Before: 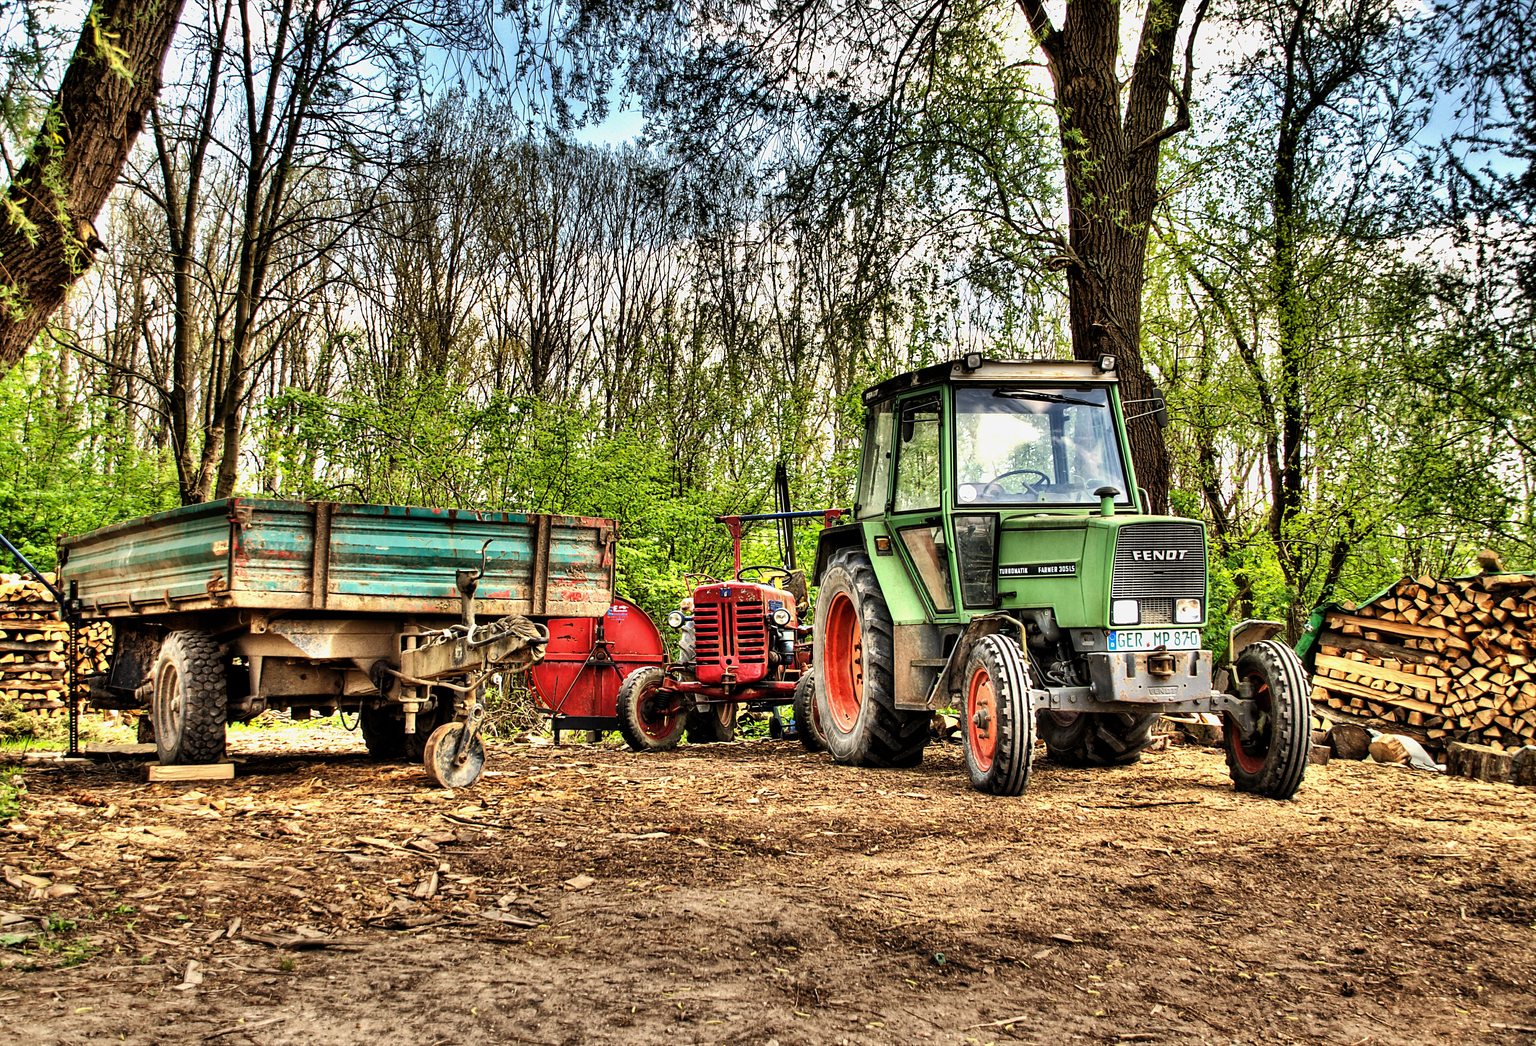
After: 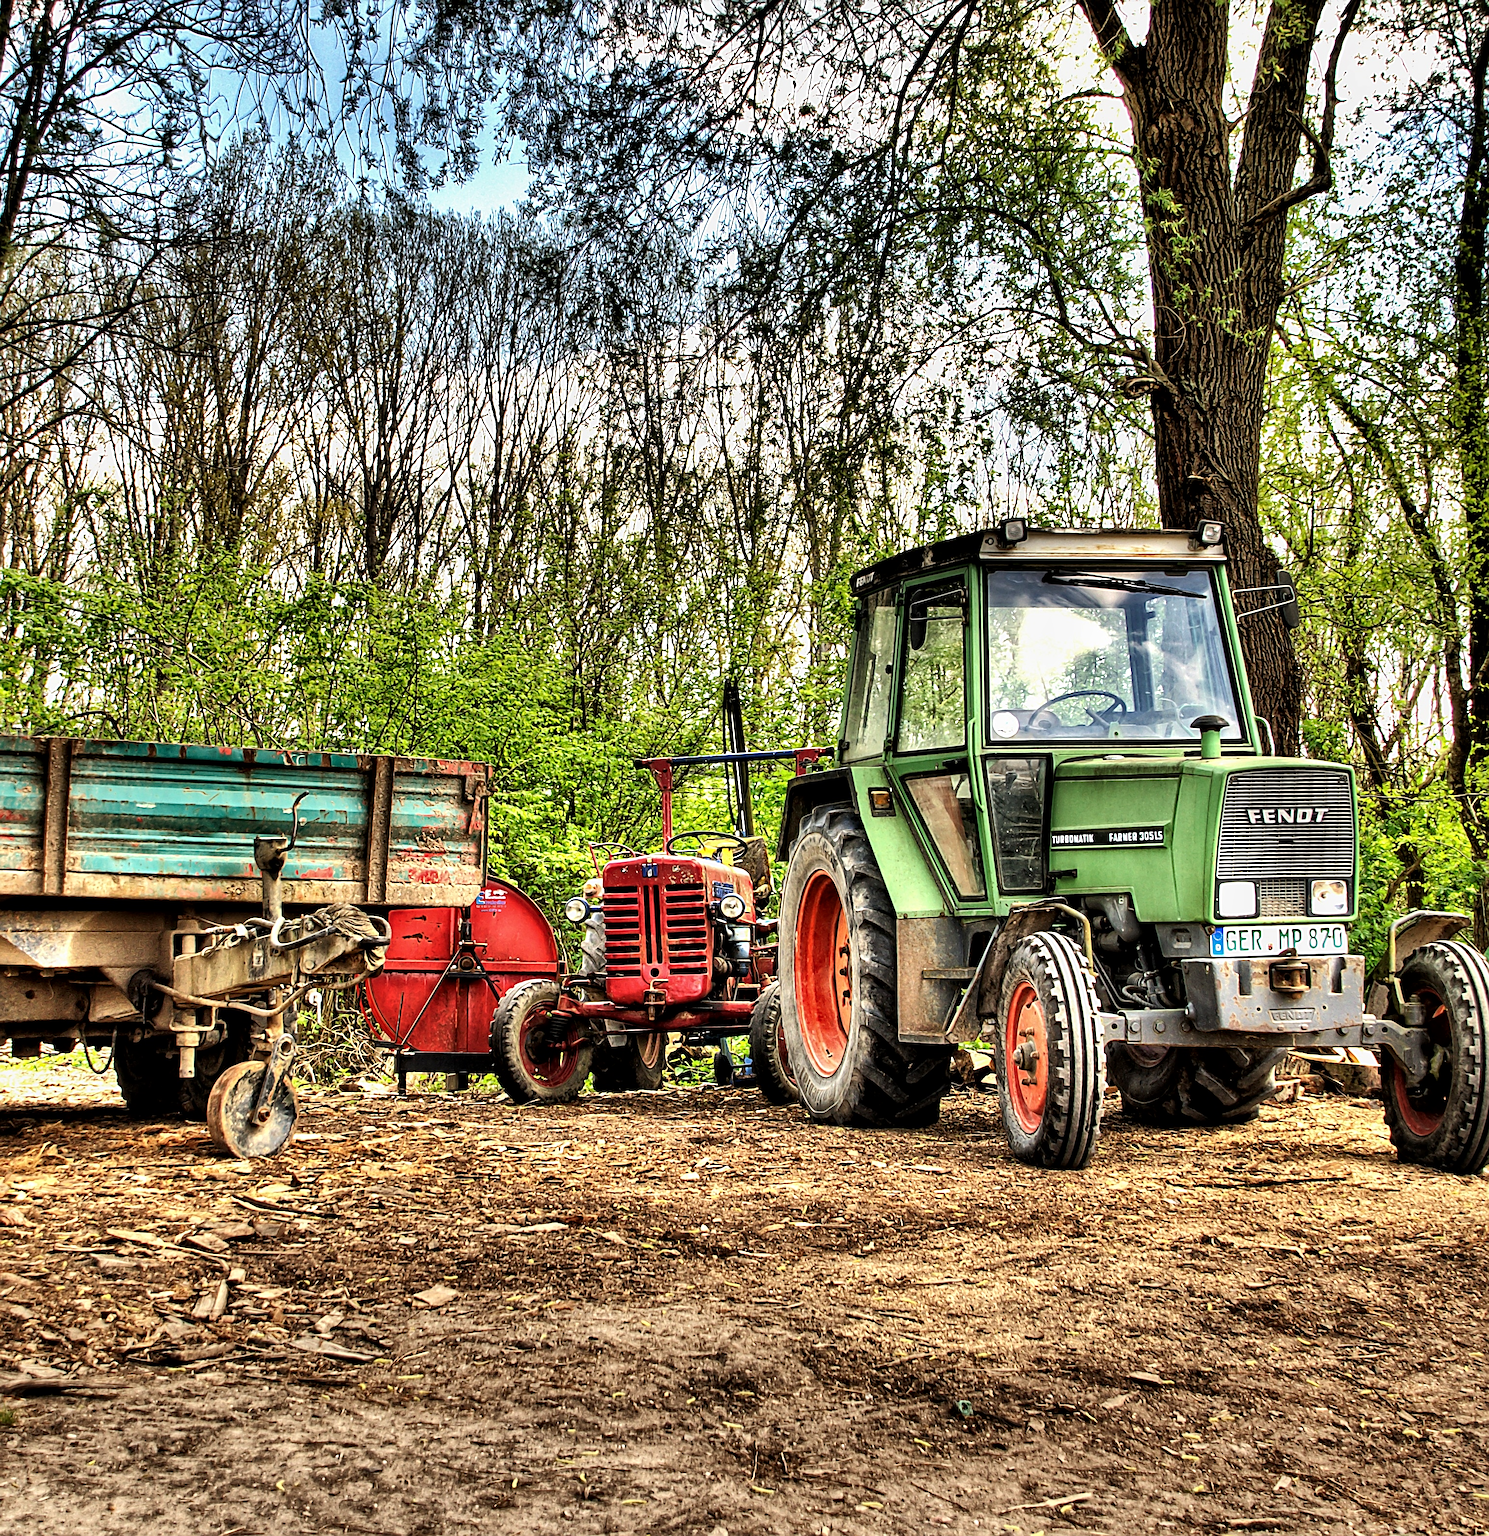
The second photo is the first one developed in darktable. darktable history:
sharpen: on, module defaults
local contrast: mode bilateral grid, contrast 20, coarseness 50, detail 140%, midtone range 0.2
crop and rotate: left 18.442%, right 15.508%
